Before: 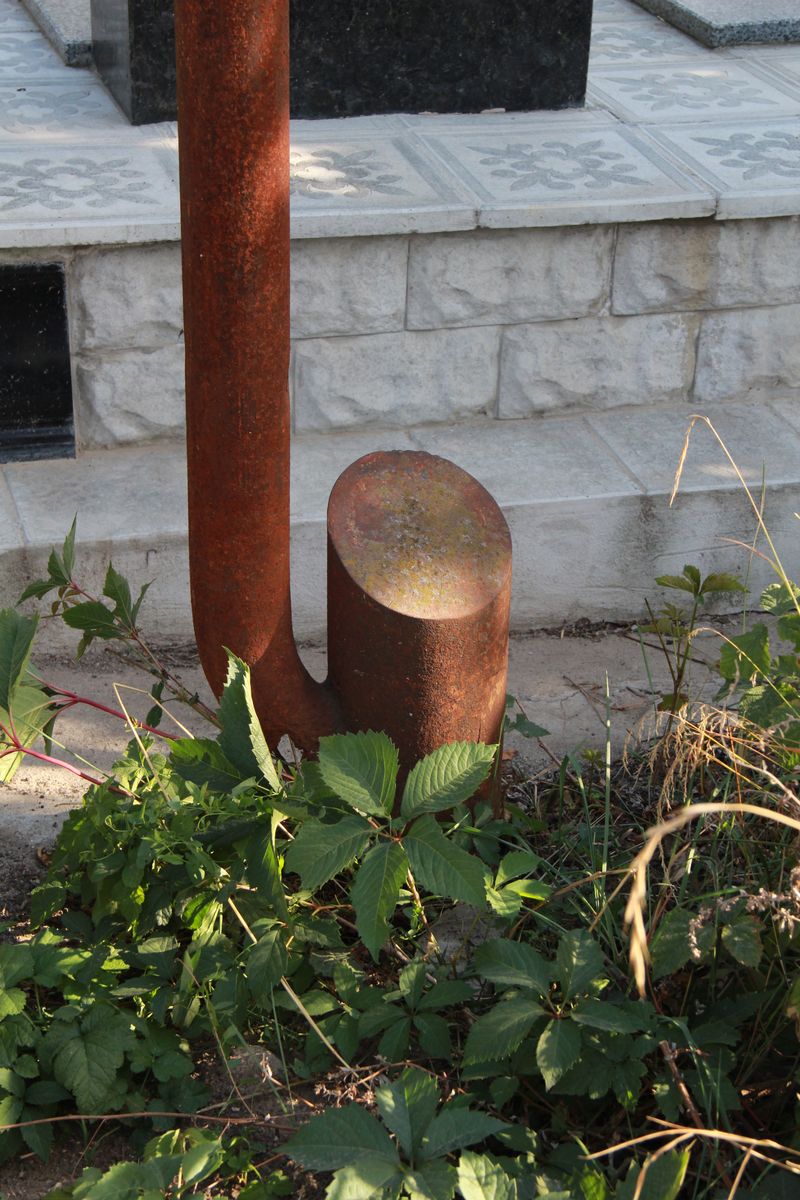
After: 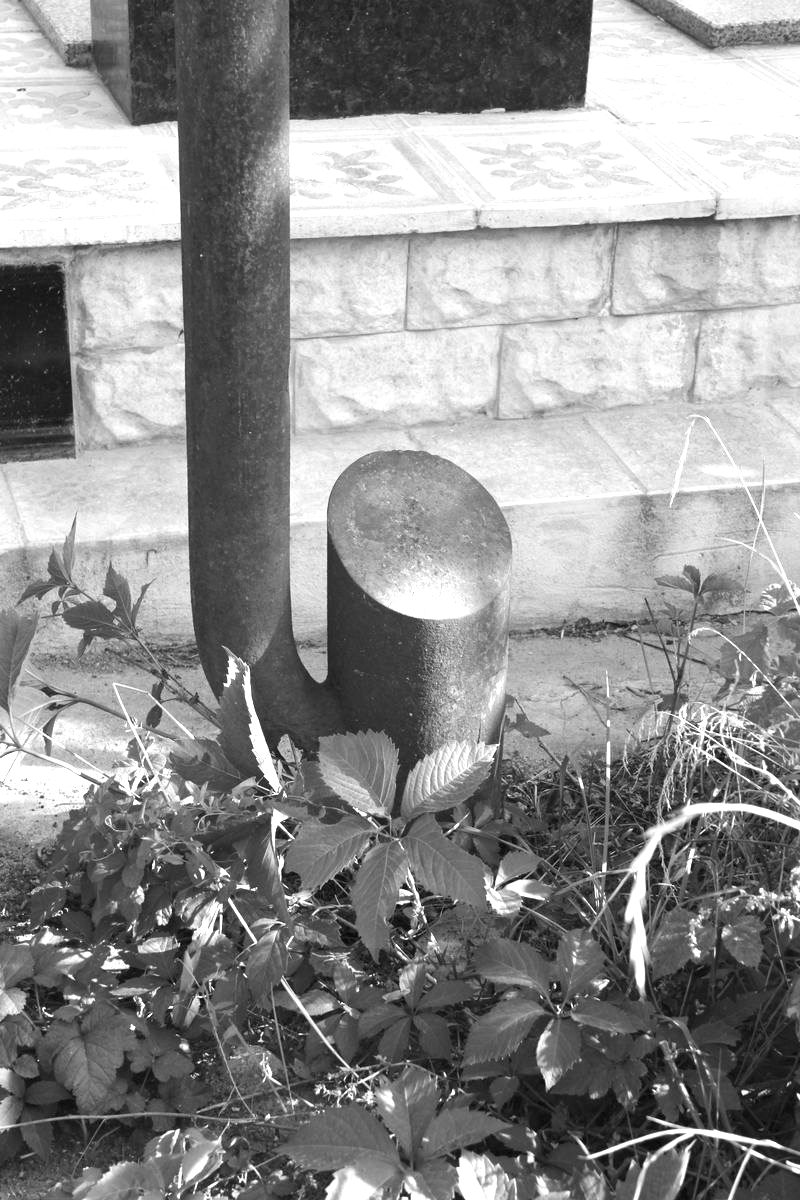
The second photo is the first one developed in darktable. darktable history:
monochrome: on, module defaults
exposure: black level correction 0, exposure 0.95 EV, compensate exposure bias true, compensate highlight preservation false
